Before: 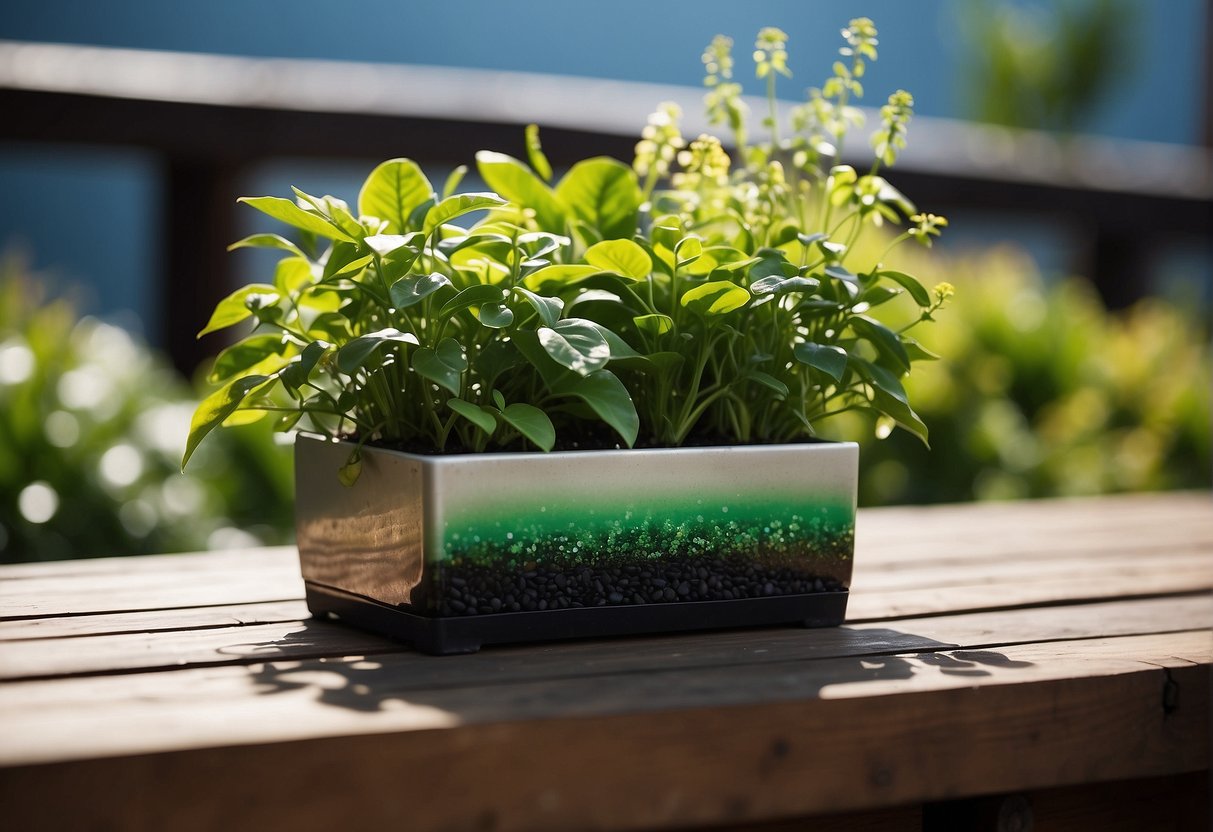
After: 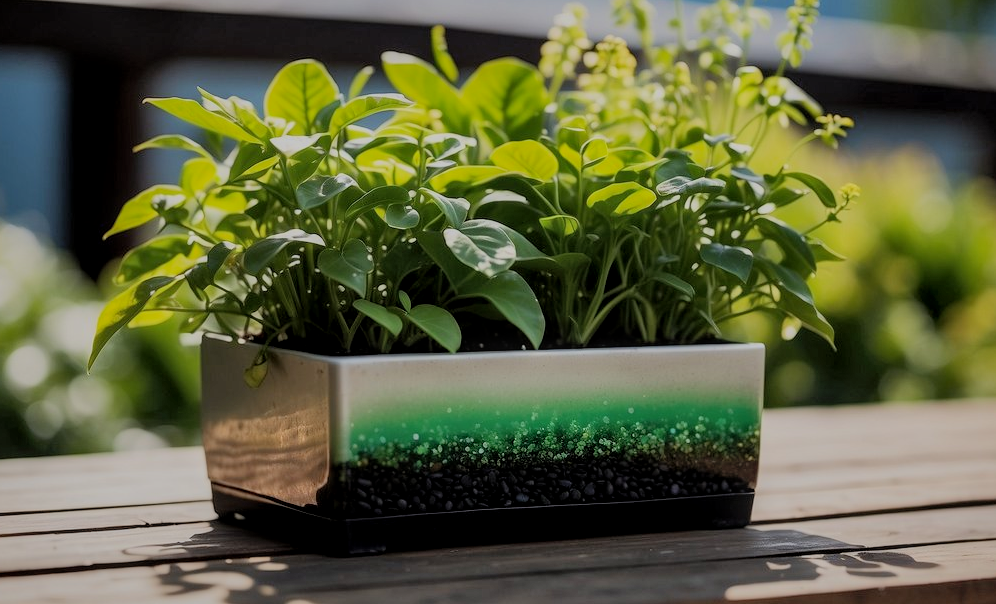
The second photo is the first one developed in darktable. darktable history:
shadows and highlights: highlights -59.95
filmic rgb: black relative exposure -7.65 EV, white relative exposure 4.56 EV, hardness 3.61, color science v6 (2022)
exposure: black level correction 0, compensate exposure bias true, compensate highlight preservation false
local contrast: on, module defaults
crop: left 7.764%, top 11.969%, right 10.064%, bottom 15.415%
